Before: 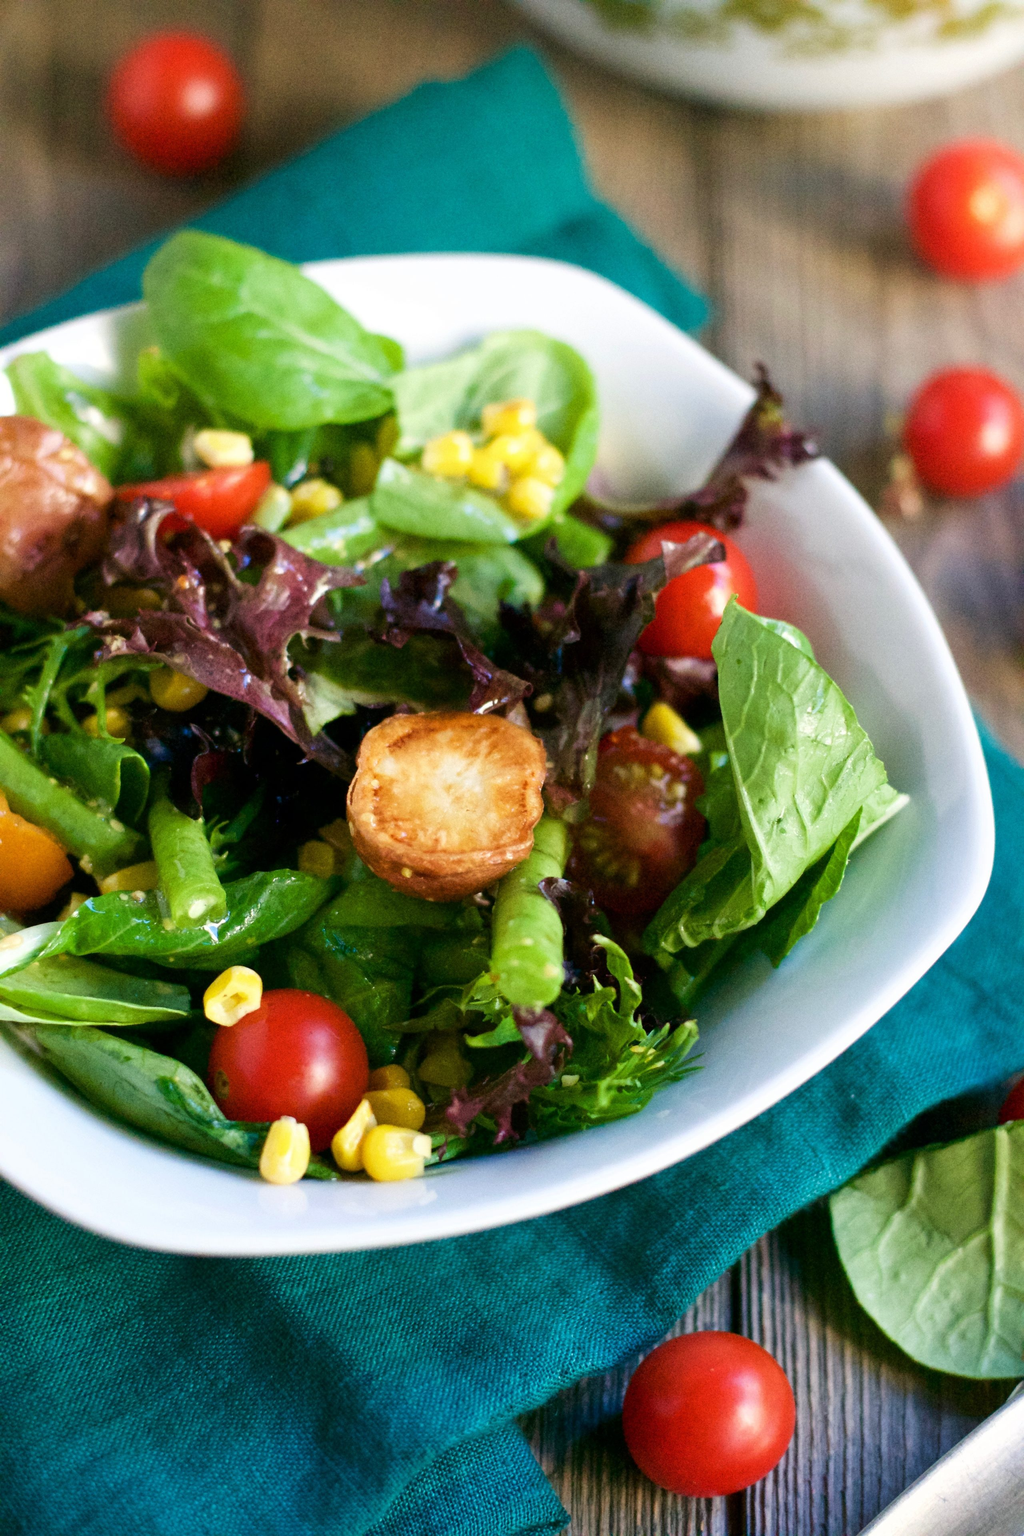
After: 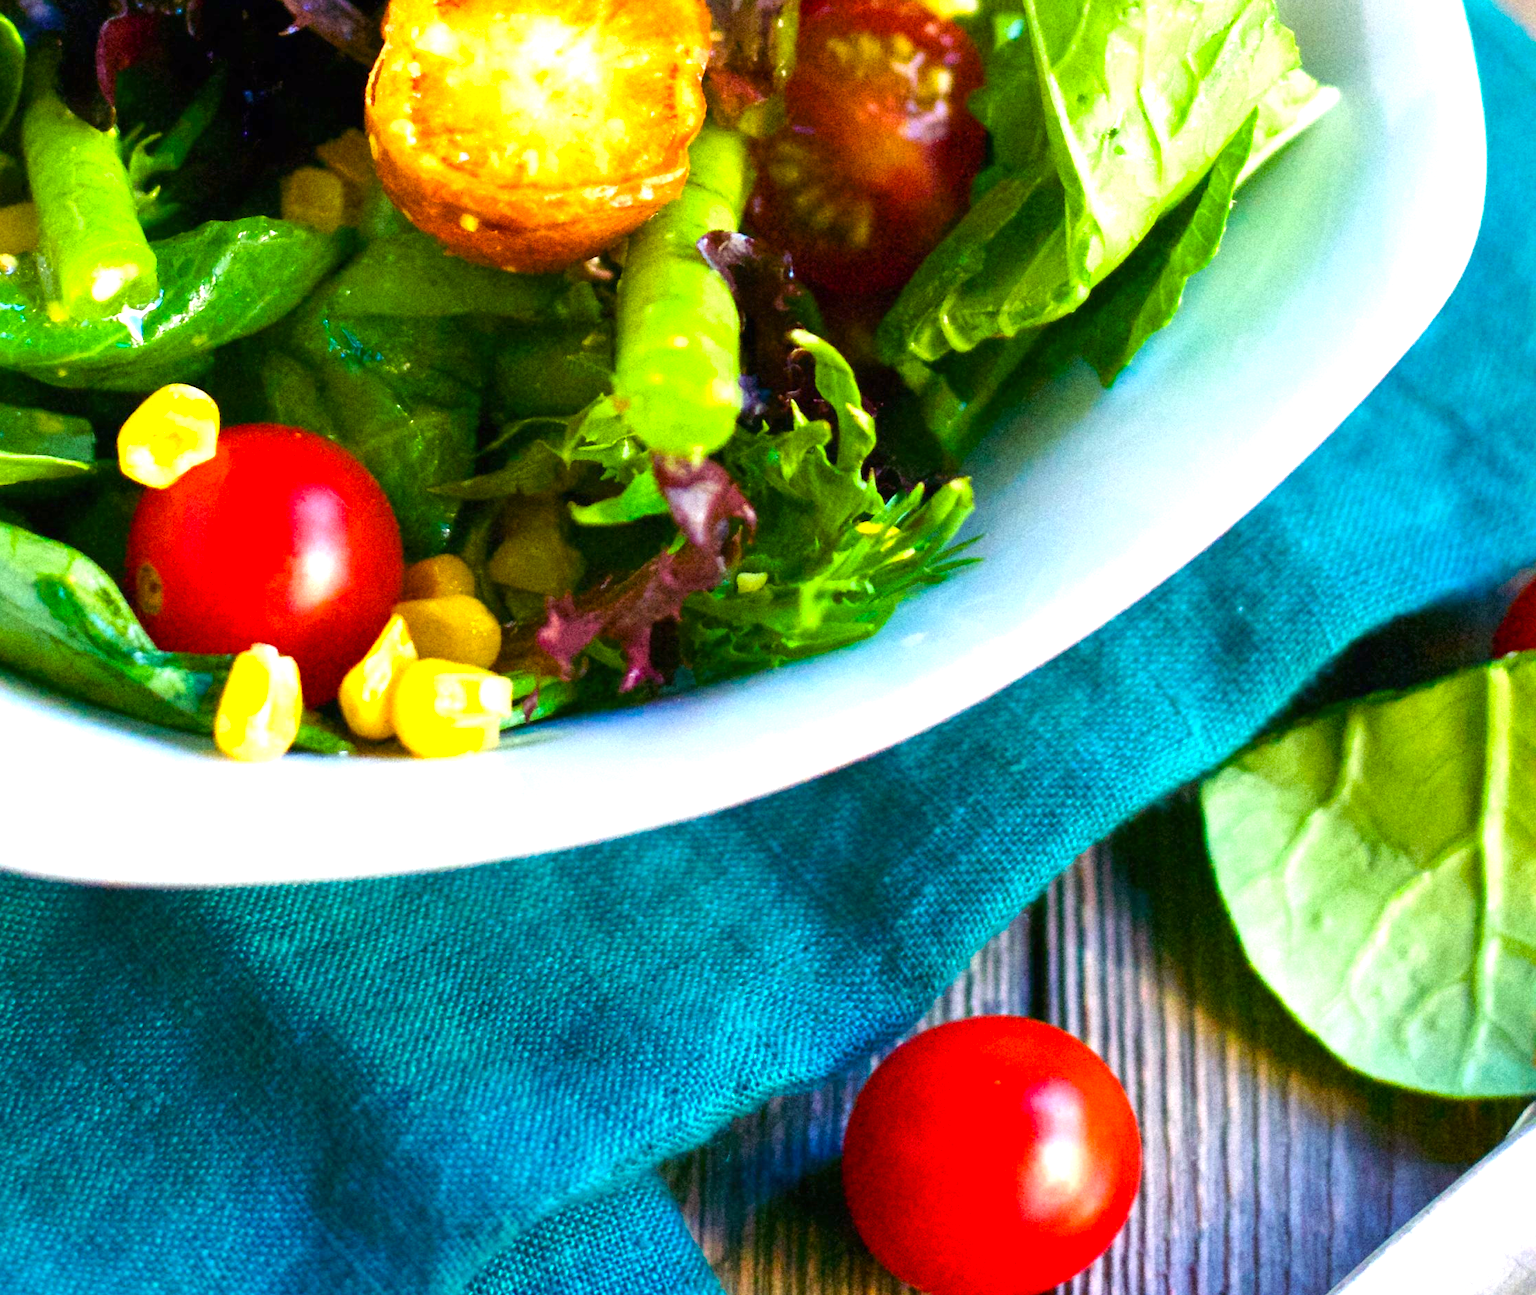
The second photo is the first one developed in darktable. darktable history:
exposure: black level correction 0, exposure 1 EV, compensate exposure bias true, compensate highlight preservation false
crop and rotate: left 13.244%, top 48.46%, bottom 2.785%
color zones: curves: ch0 [(0.224, 0.526) (0.75, 0.5)]; ch1 [(0.055, 0.526) (0.224, 0.761) (0.377, 0.526) (0.75, 0.5)], mix -63.15%
color balance rgb: shadows lift › luminance 0.51%, shadows lift › chroma 6.828%, shadows lift › hue 301.32°, highlights gain › chroma 0.107%, highlights gain › hue 330.65°, perceptual saturation grading › global saturation 30.47%, global vibrance 20%
